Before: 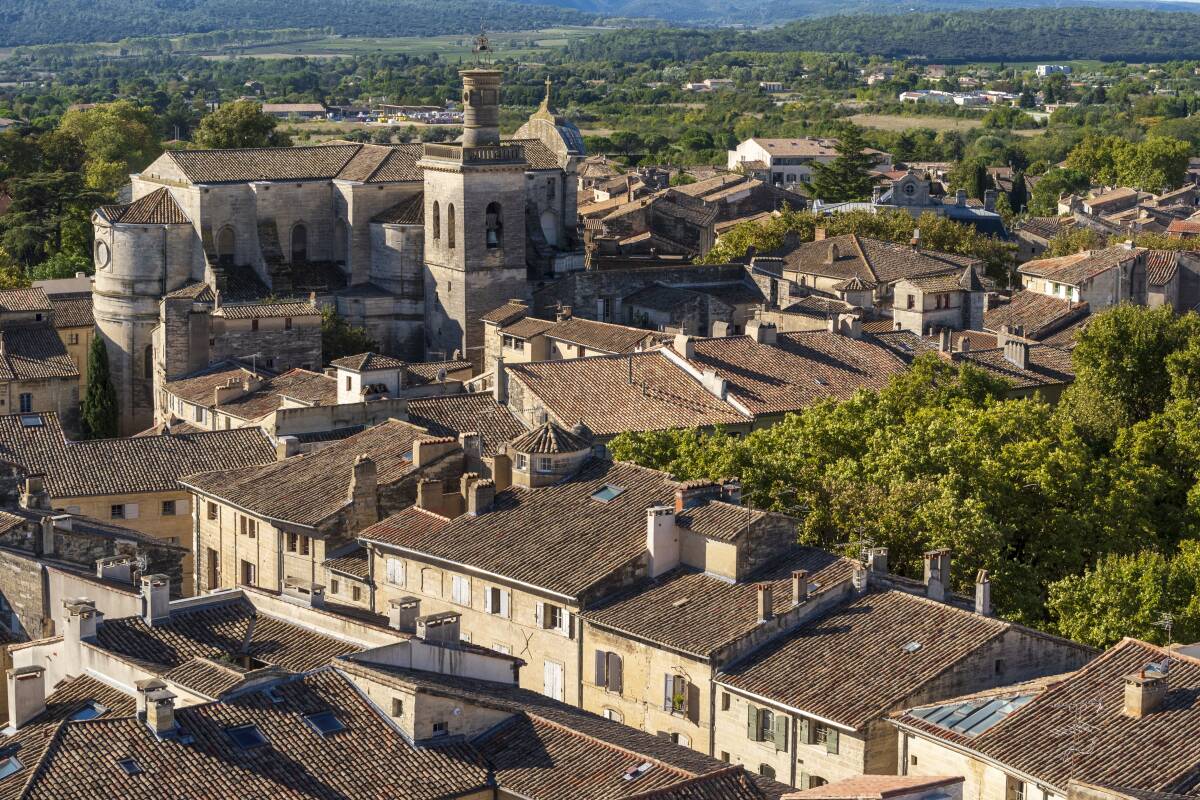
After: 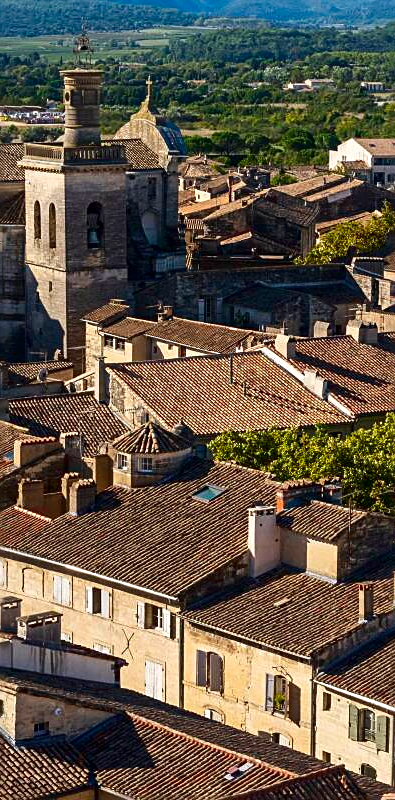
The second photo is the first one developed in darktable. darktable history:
crop: left 33.276%, right 33.793%
contrast brightness saturation: contrast 0.119, brightness -0.117, saturation 0.197
sharpen: on, module defaults
